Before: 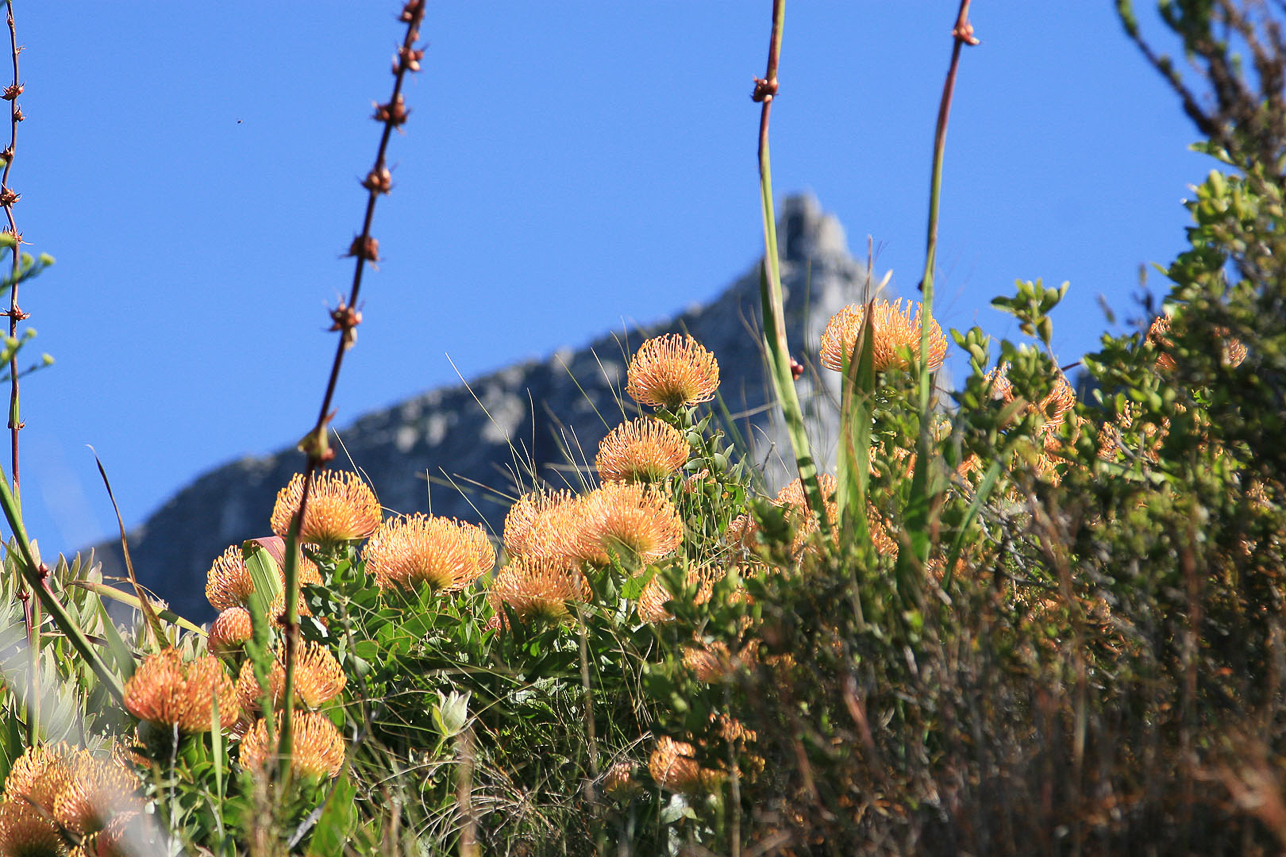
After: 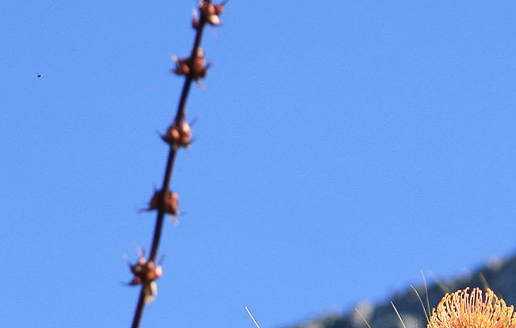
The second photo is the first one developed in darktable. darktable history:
crop: left 15.622%, top 5.437%, right 44.239%, bottom 56.236%
